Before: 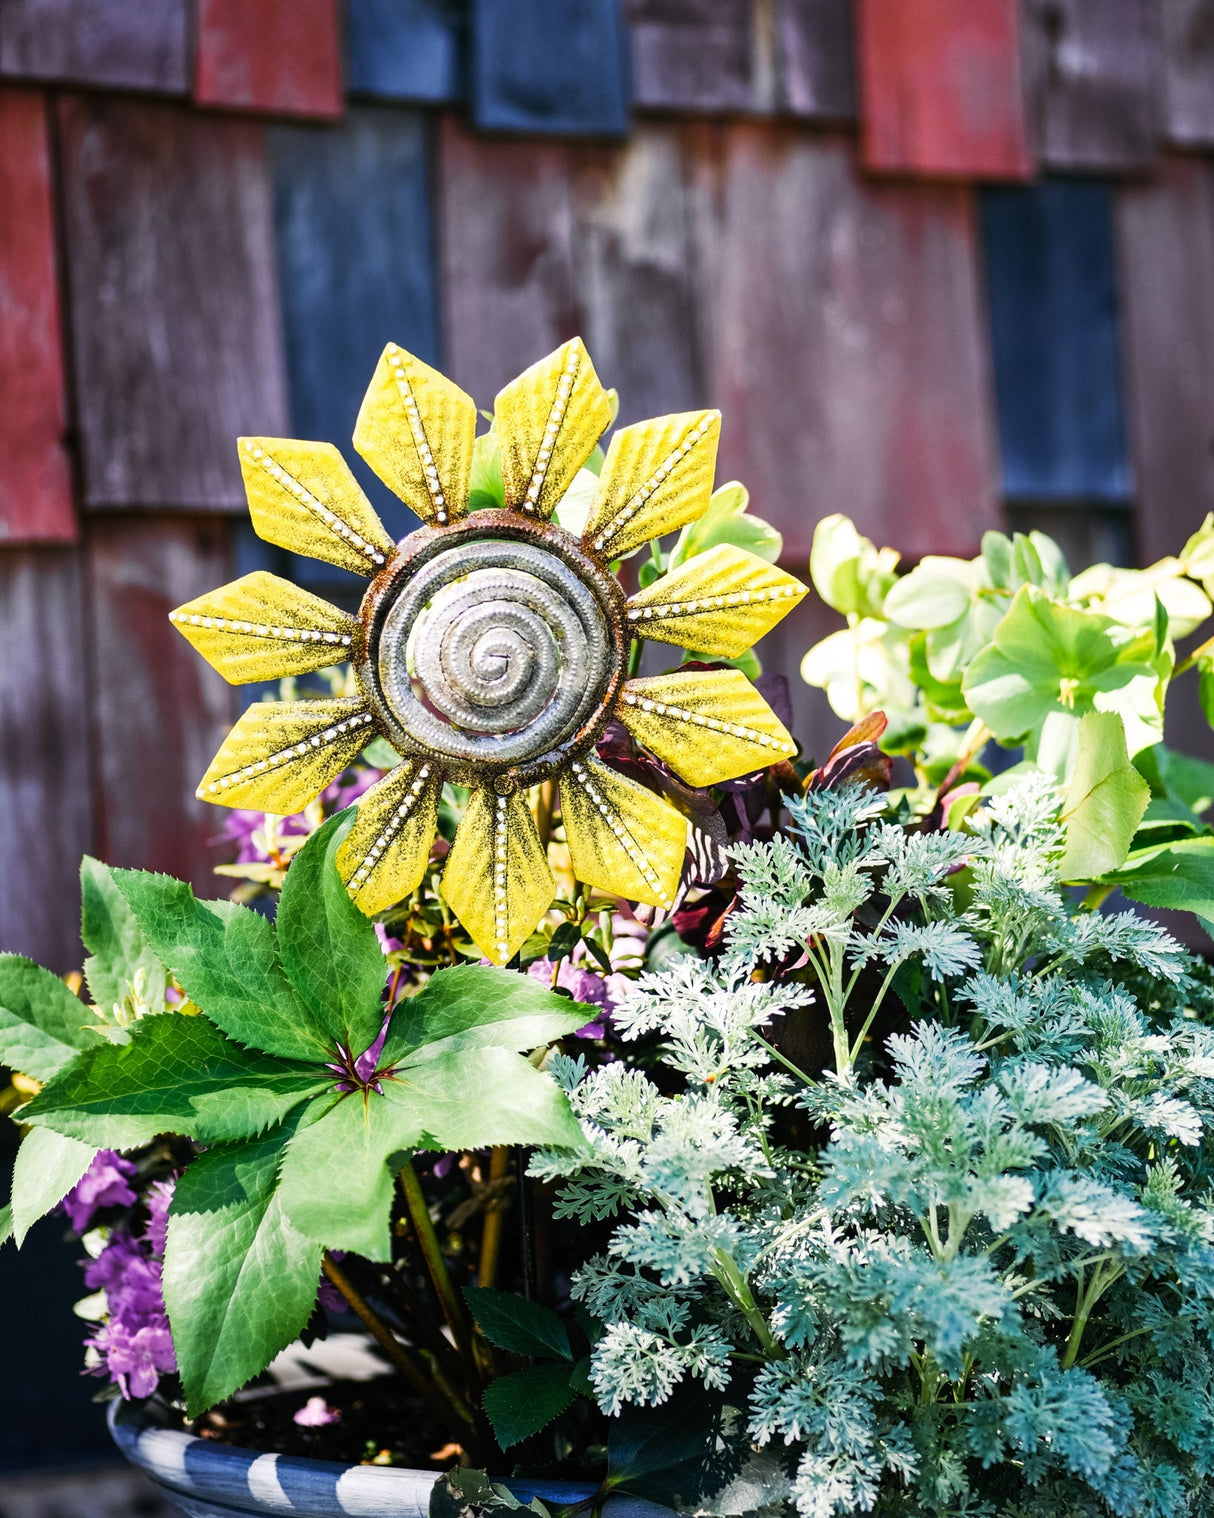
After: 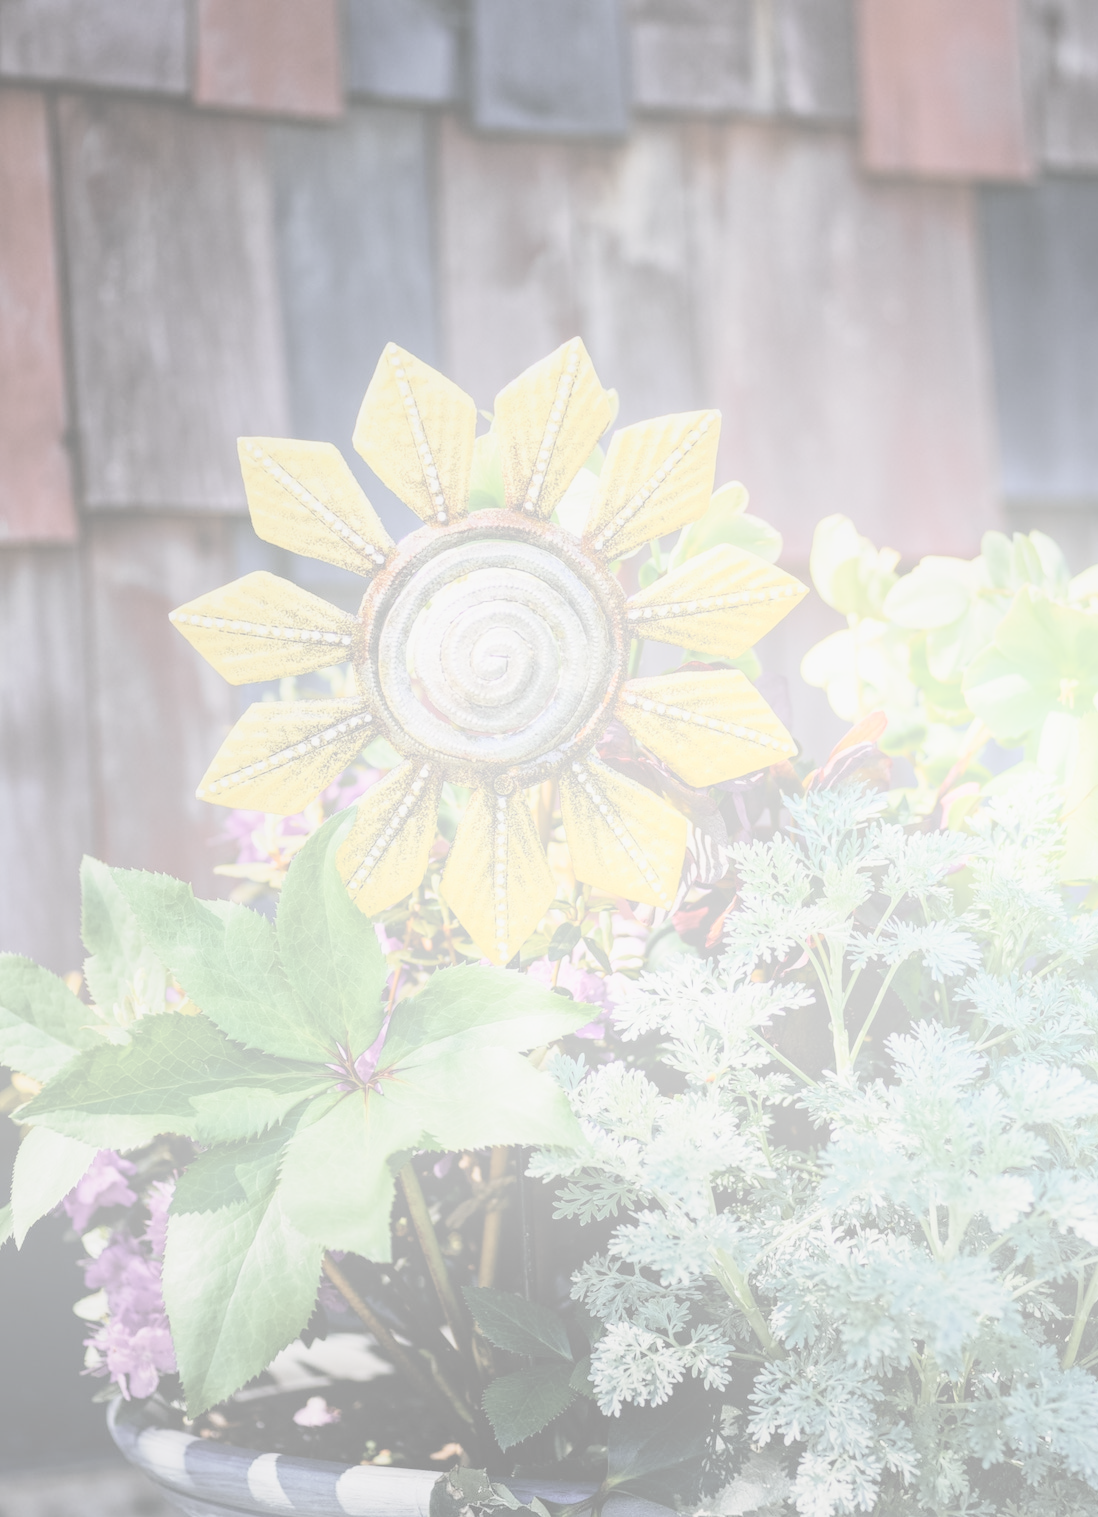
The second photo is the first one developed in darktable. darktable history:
bloom: size 38%, threshold 95%, strength 30%
crop: right 9.509%, bottom 0.031%
white balance: emerald 1
contrast brightness saturation: contrast -0.32, brightness 0.75, saturation -0.78
